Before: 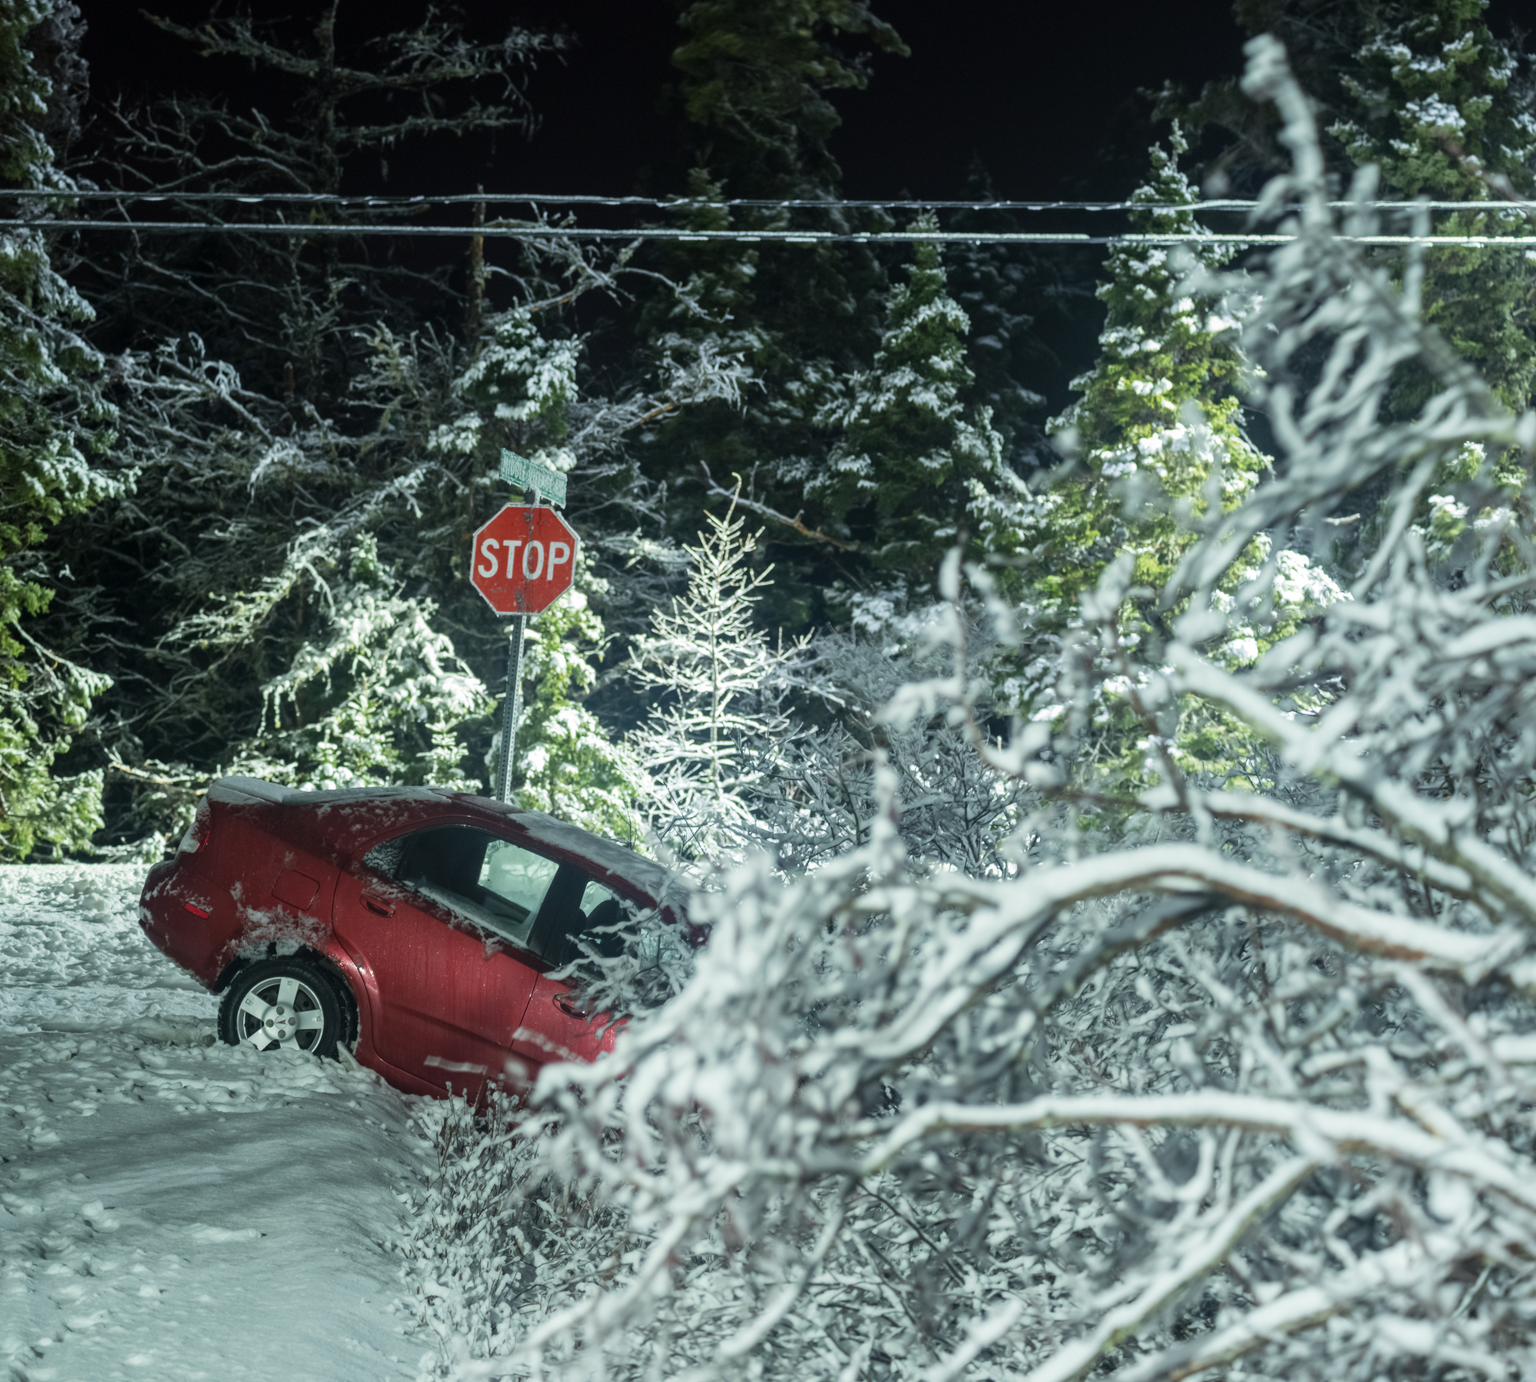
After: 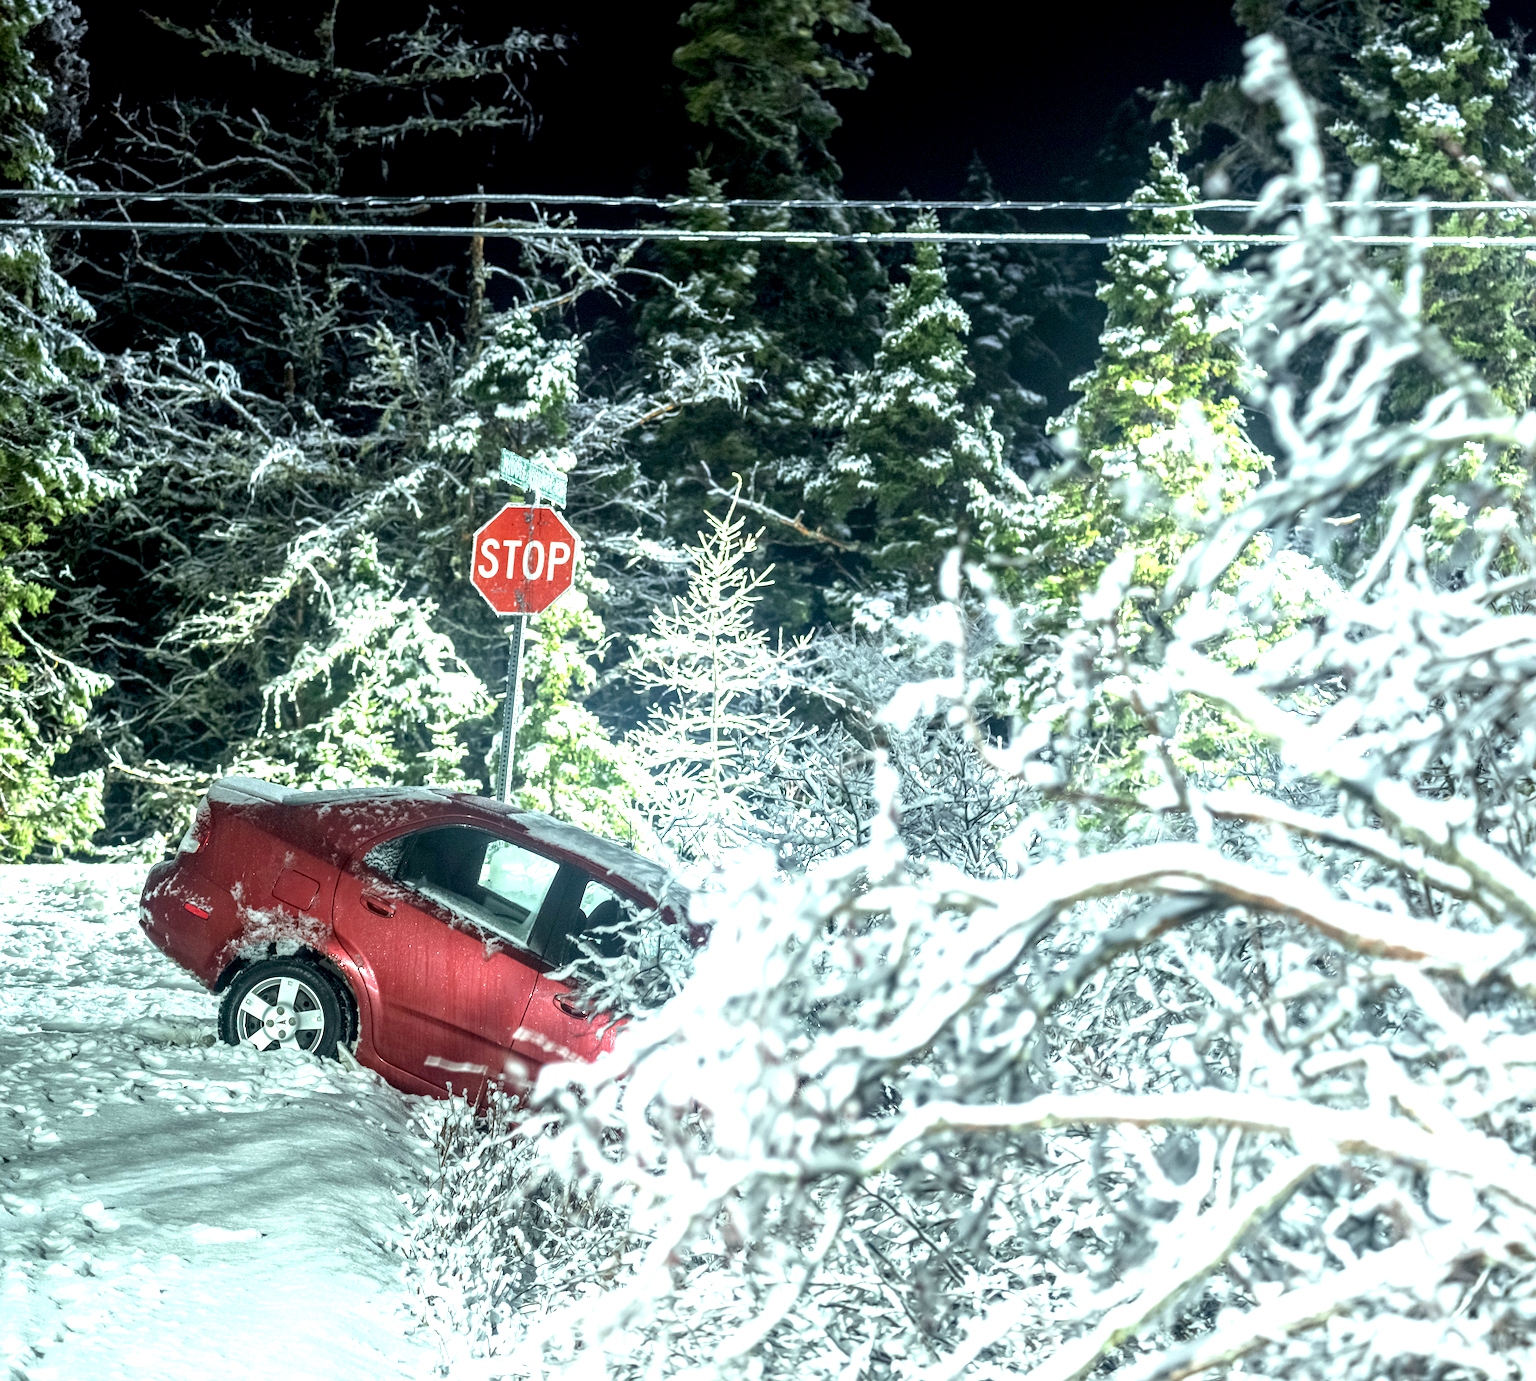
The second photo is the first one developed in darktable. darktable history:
sharpen: on, module defaults
local contrast: on, module defaults
exposure: black level correction 0.005, exposure 2.078 EV, compensate exposure bias true, compensate highlight preservation false
